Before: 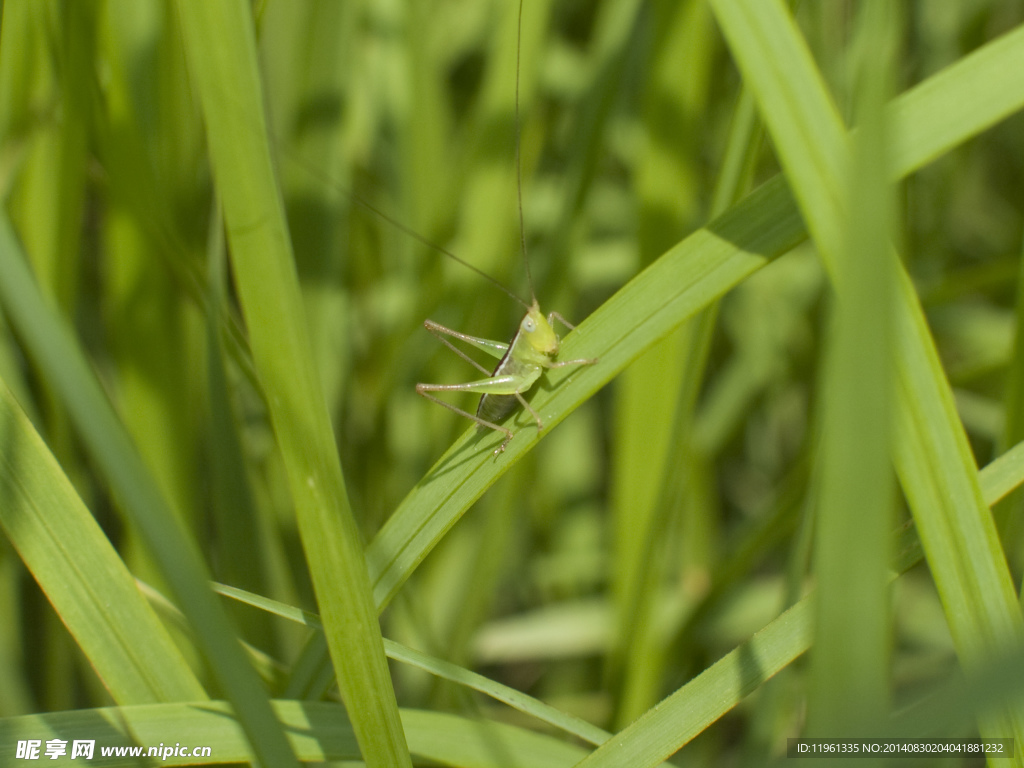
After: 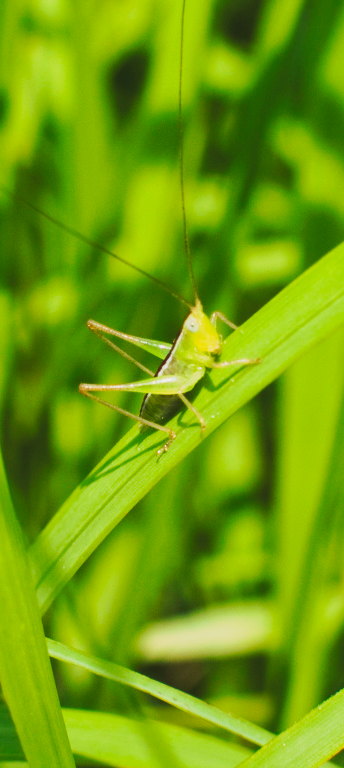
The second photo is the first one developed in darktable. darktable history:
crop: left 32.982%, right 33.377%
filmic rgb: middle gray luminance 9.19%, black relative exposure -10.57 EV, white relative exposure 3.43 EV, target black luminance 0%, hardness 5.95, latitude 59.69%, contrast 1.089, highlights saturation mix 5.08%, shadows ↔ highlights balance 28.55%, contrast in shadows safe
tone curve: curves: ch0 [(0, 0) (0.003, 0.045) (0.011, 0.054) (0.025, 0.069) (0.044, 0.083) (0.069, 0.101) (0.1, 0.119) (0.136, 0.146) (0.177, 0.177) (0.224, 0.221) (0.277, 0.277) (0.335, 0.362) (0.399, 0.452) (0.468, 0.571) (0.543, 0.666) (0.623, 0.758) (0.709, 0.853) (0.801, 0.896) (0.898, 0.945) (1, 1)], preserve colors none
exposure: black level correction 0.002, exposure -0.096 EV, compensate highlight preservation false
shadows and highlights: shadows 43.03, highlights 8.19, highlights color adjustment 42.03%
contrast brightness saturation: saturation 0.135
